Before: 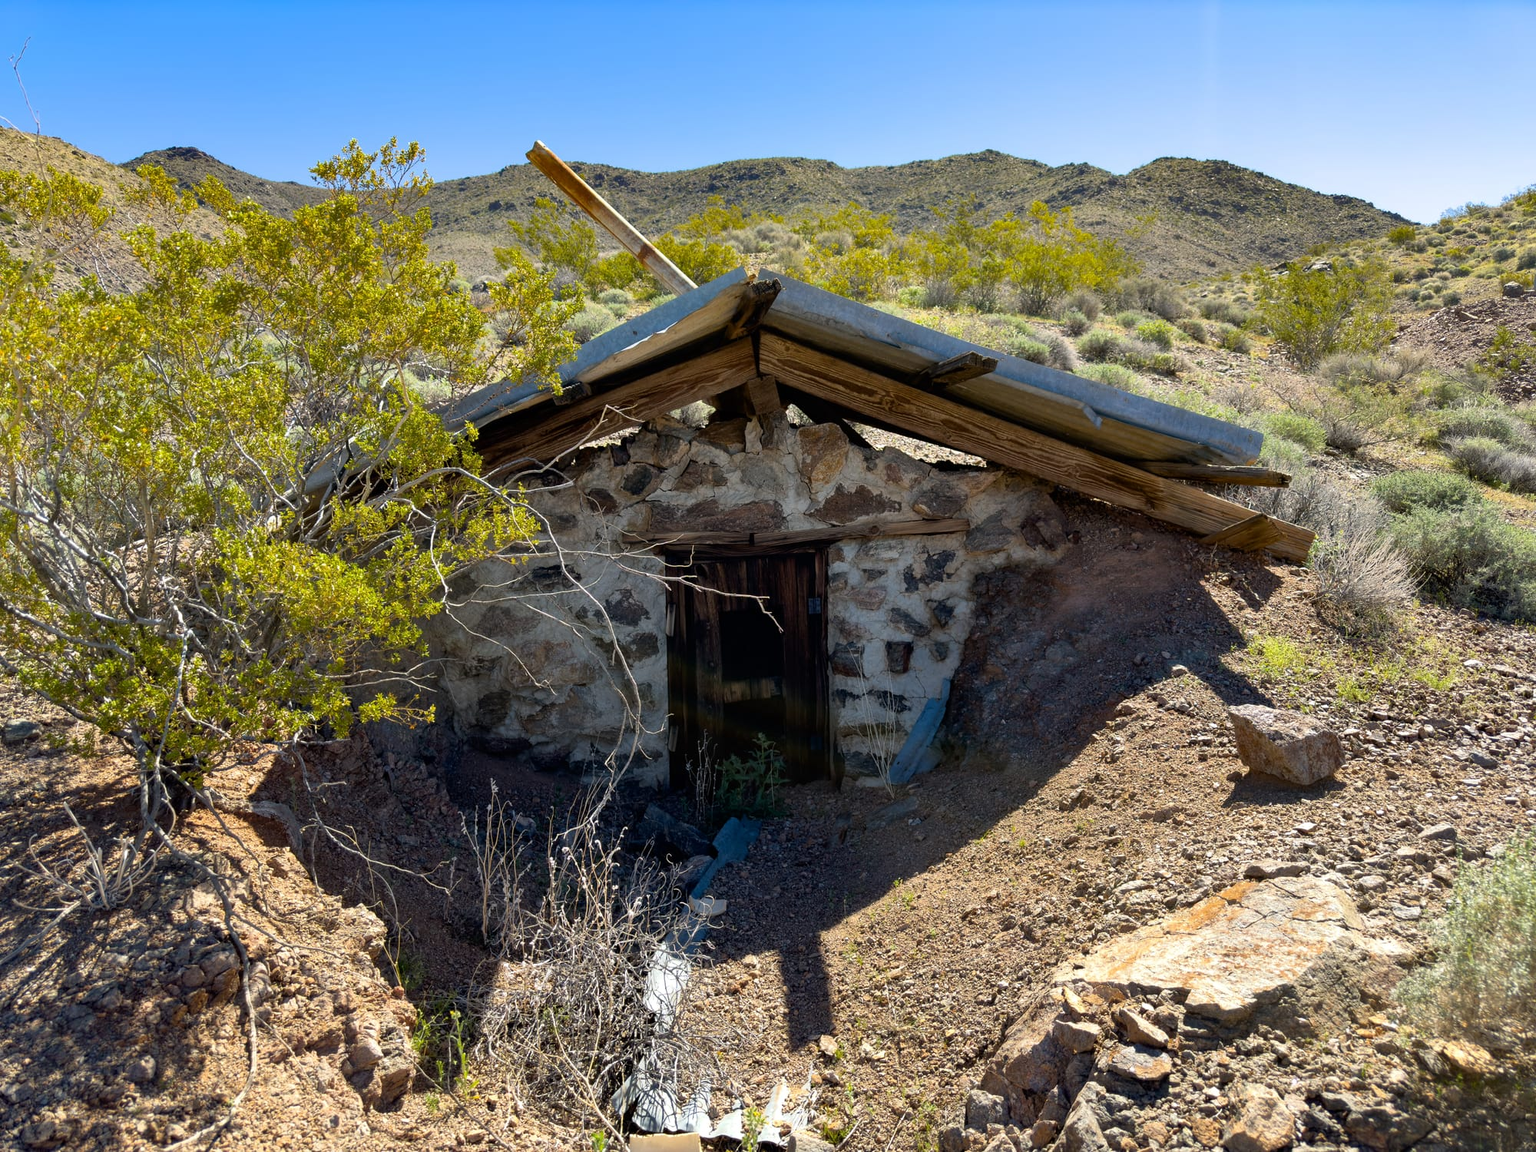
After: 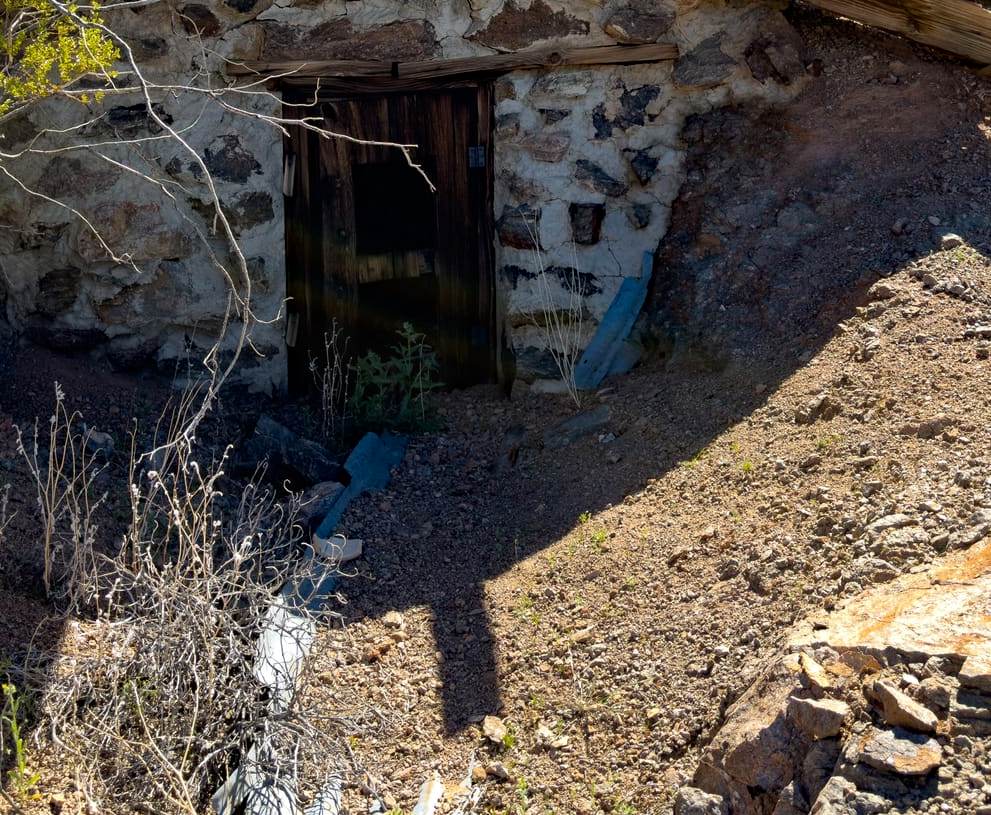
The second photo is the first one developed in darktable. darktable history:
haze removal: strength 0.299, distance 0.255, compatibility mode true, adaptive false
crop: left 29.235%, top 42.142%, right 21.197%, bottom 3.491%
